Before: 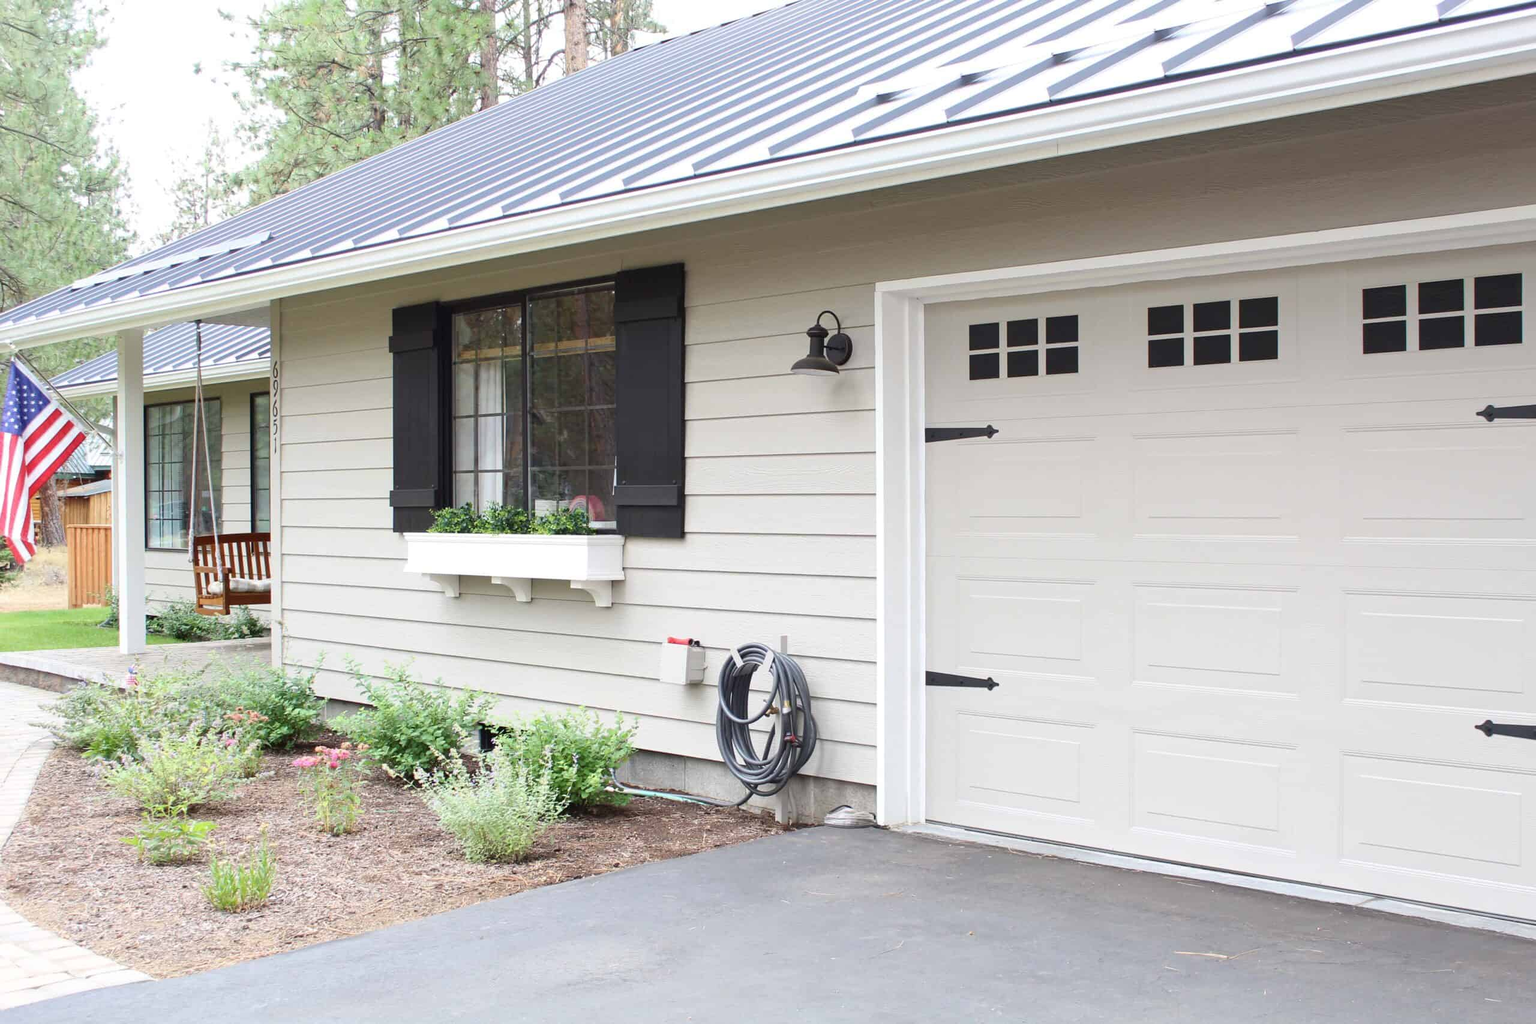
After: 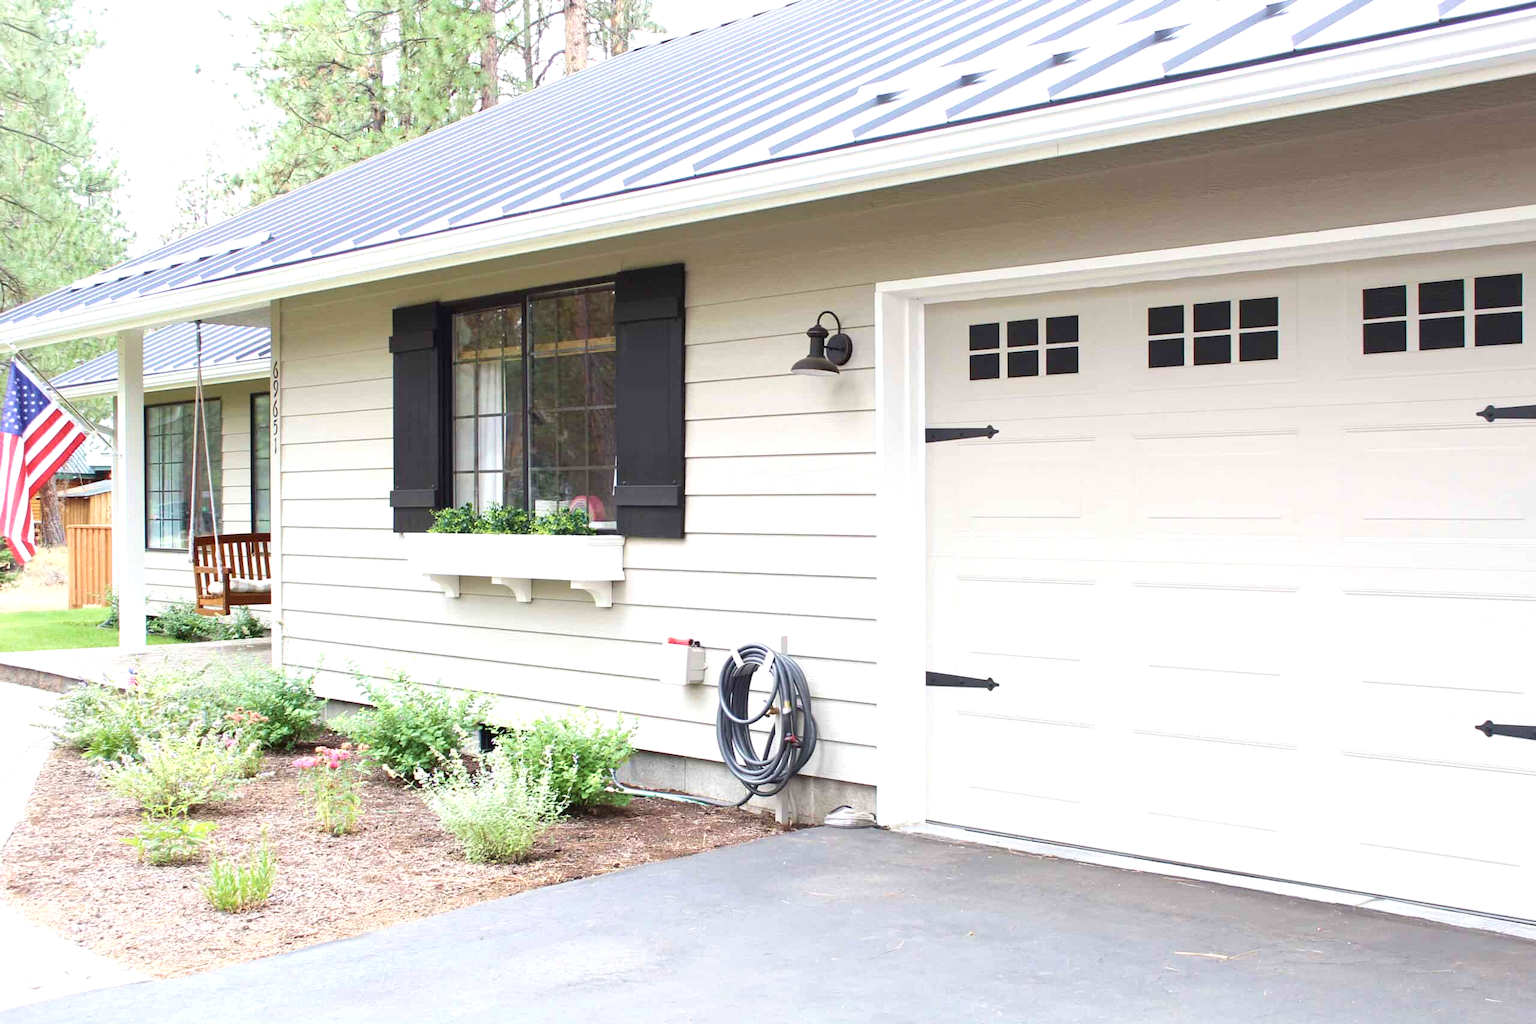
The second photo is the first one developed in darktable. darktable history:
contrast brightness saturation: saturation -0.05
exposure: black level correction 0.001, exposure 0.5 EV, compensate exposure bias true, compensate highlight preservation false
velvia: on, module defaults
